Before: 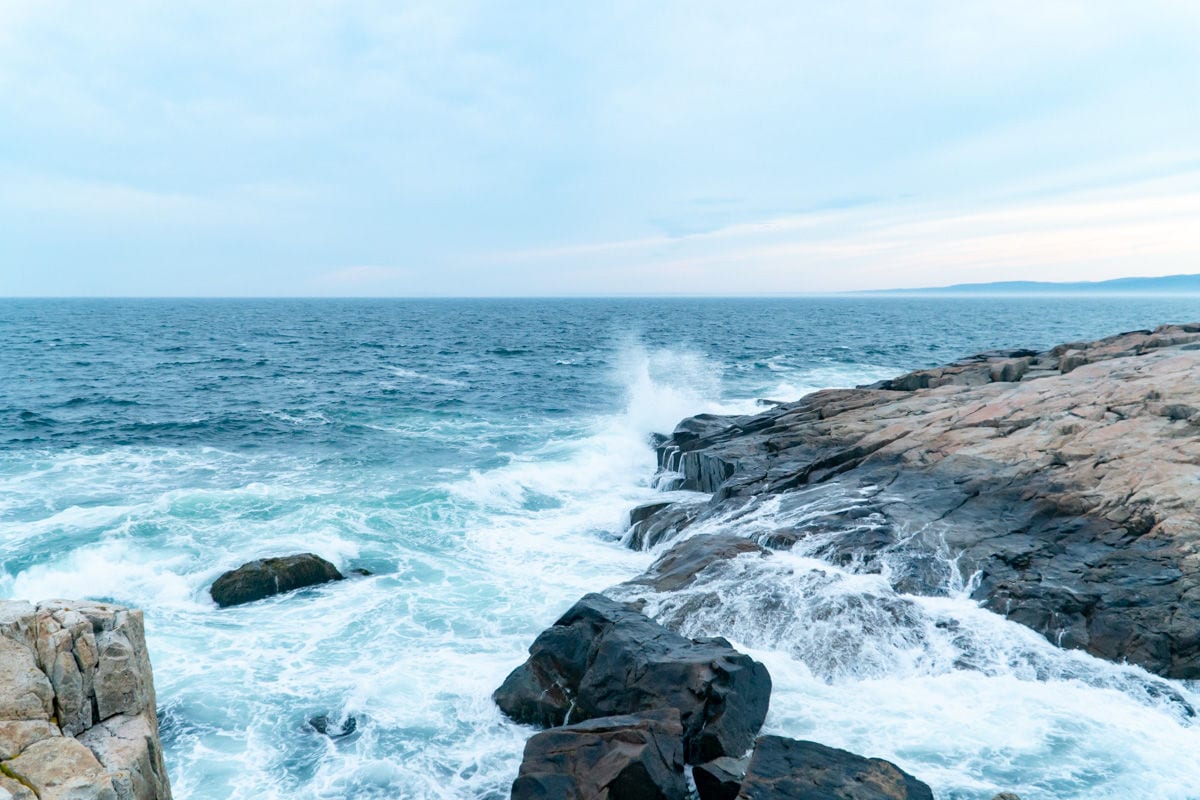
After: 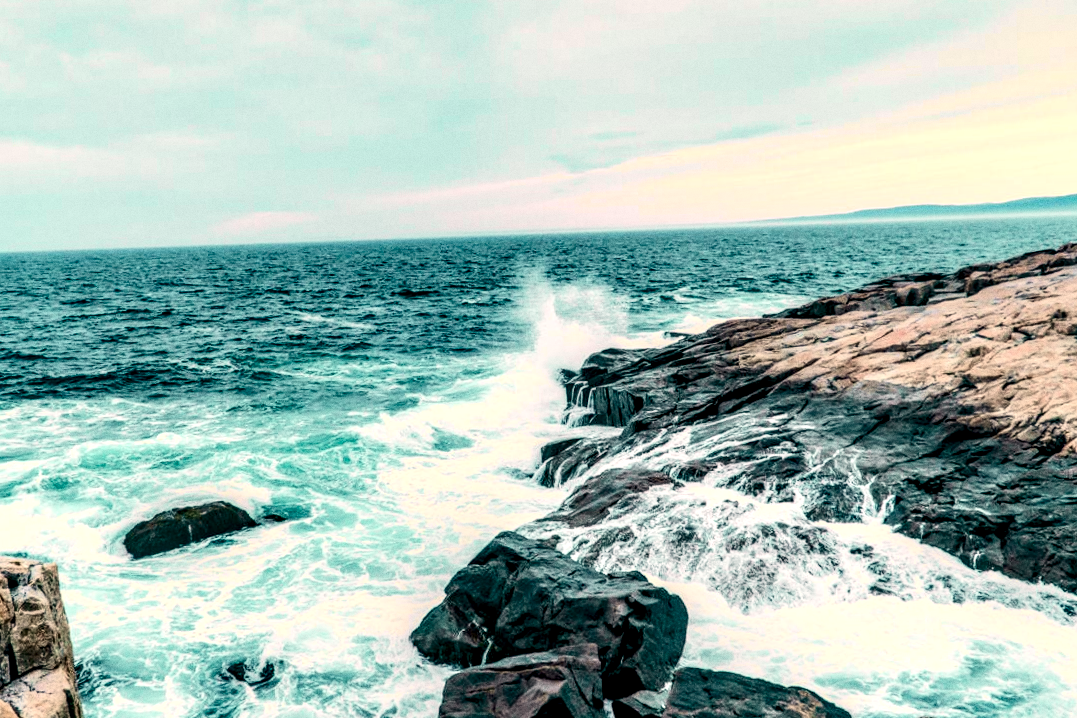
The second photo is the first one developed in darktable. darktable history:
white balance: red 1.127, blue 0.943
crop and rotate: angle 1.96°, left 5.673%, top 5.673%
shadows and highlights: soften with gaussian
color correction: highlights a* 0.207, highlights b* 2.7, shadows a* -0.874, shadows b* -4.78
local contrast: highlights 19%, detail 186%
tone curve: curves: ch0 [(0, 0.036) (0.037, 0.042) (0.167, 0.143) (0.433, 0.502) (0.531, 0.637) (0.696, 0.825) (0.856, 0.92) (1, 0.98)]; ch1 [(0, 0) (0.424, 0.383) (0.482, 0.459) (0.501, 0.5) (0.522, 0.526) (0.559, 0.563) (0.604, 0.646) (0.715, 0.729) (1, 1)]; ch2 [(0, 0) (0.369, 0.388) (0.45, 0.48) (0.499, 0.502) (0.504, 0.504) (0.512, 0.526) (0.581, 0.595) (0.708, 0.786) (1, 1)], color space Lab, independent channels, preserve colors none
grain: coarseness 0.09 ISO
